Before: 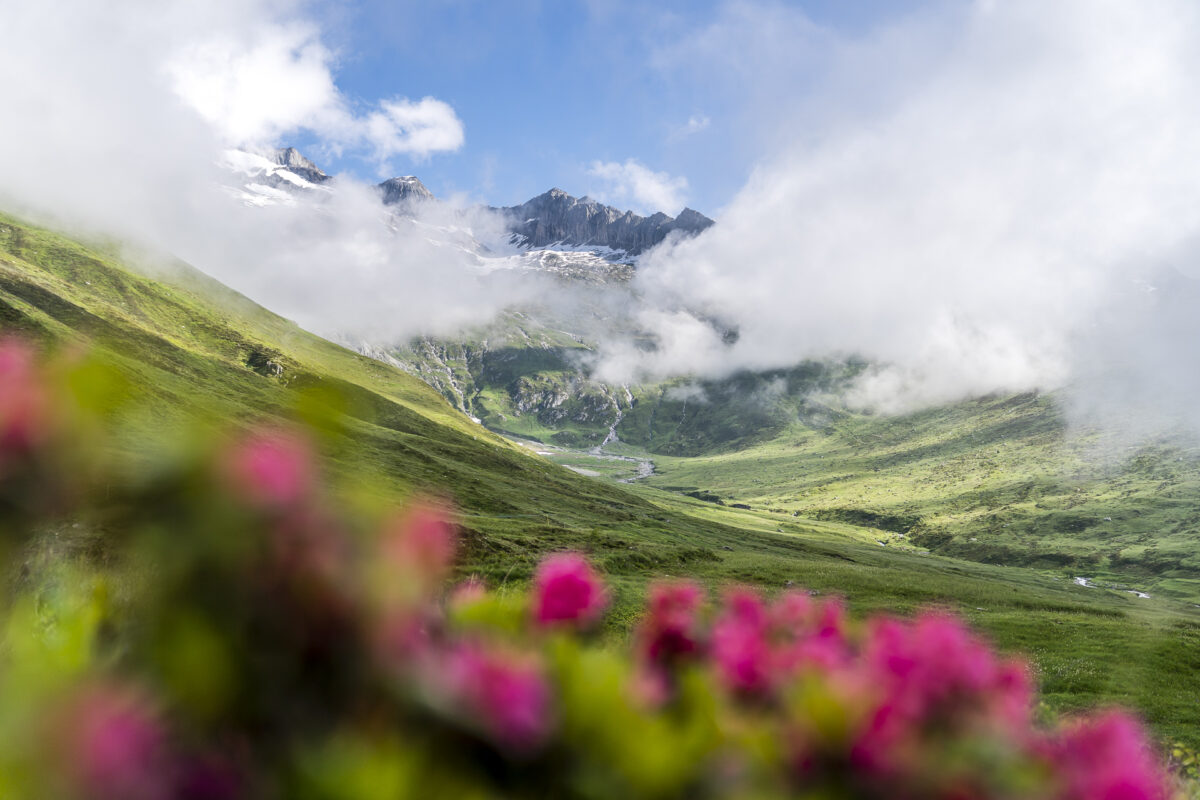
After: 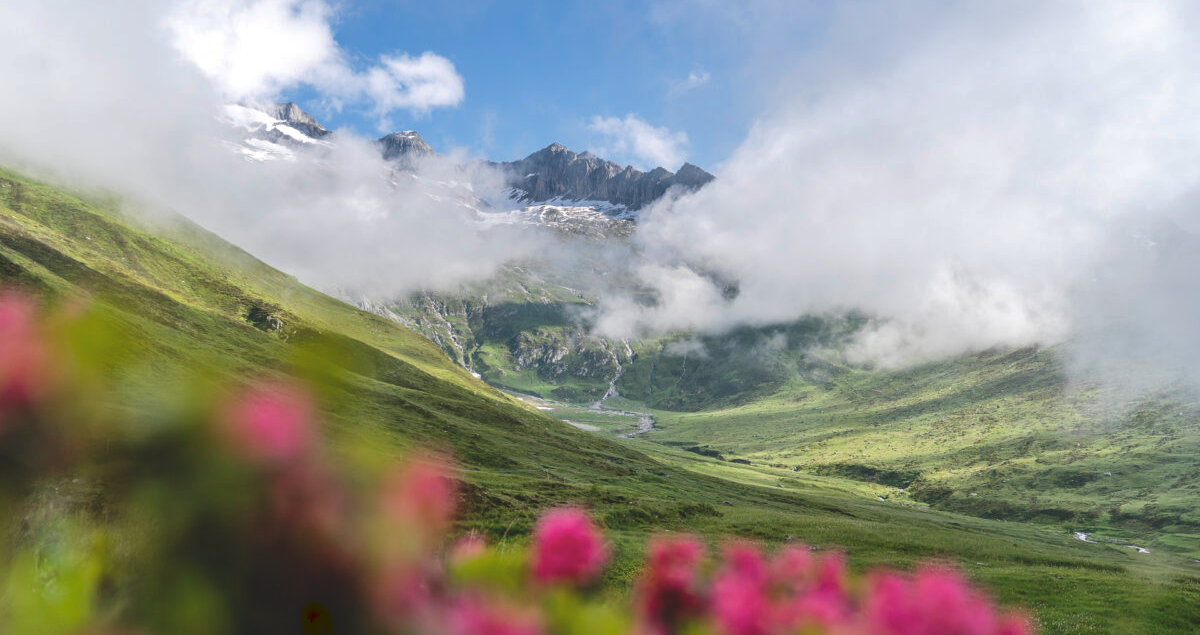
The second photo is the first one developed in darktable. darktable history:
tone curve: curves: ch0 [(0, 0) (0.003, 0.126) (0.011, 0.129) (0.025, 0.133) (0.044, 0.143) (0.069, 0.155) (0.1, 0.17) (0.136, 0.189) (0.177, 0.217) (0.224, 0.25) (0.277, 0.293) (0.335, 0.346) (0.399, 0.398) (0.468, 0.456) (0.543, 0.517) (0.623, 0.583) (0.709, 0.659) (0.801, 0.756) (0.898, 0.856) (1, 1)], preserve colors none
crop and rotate: top 5.654%, bottom 14.91%
